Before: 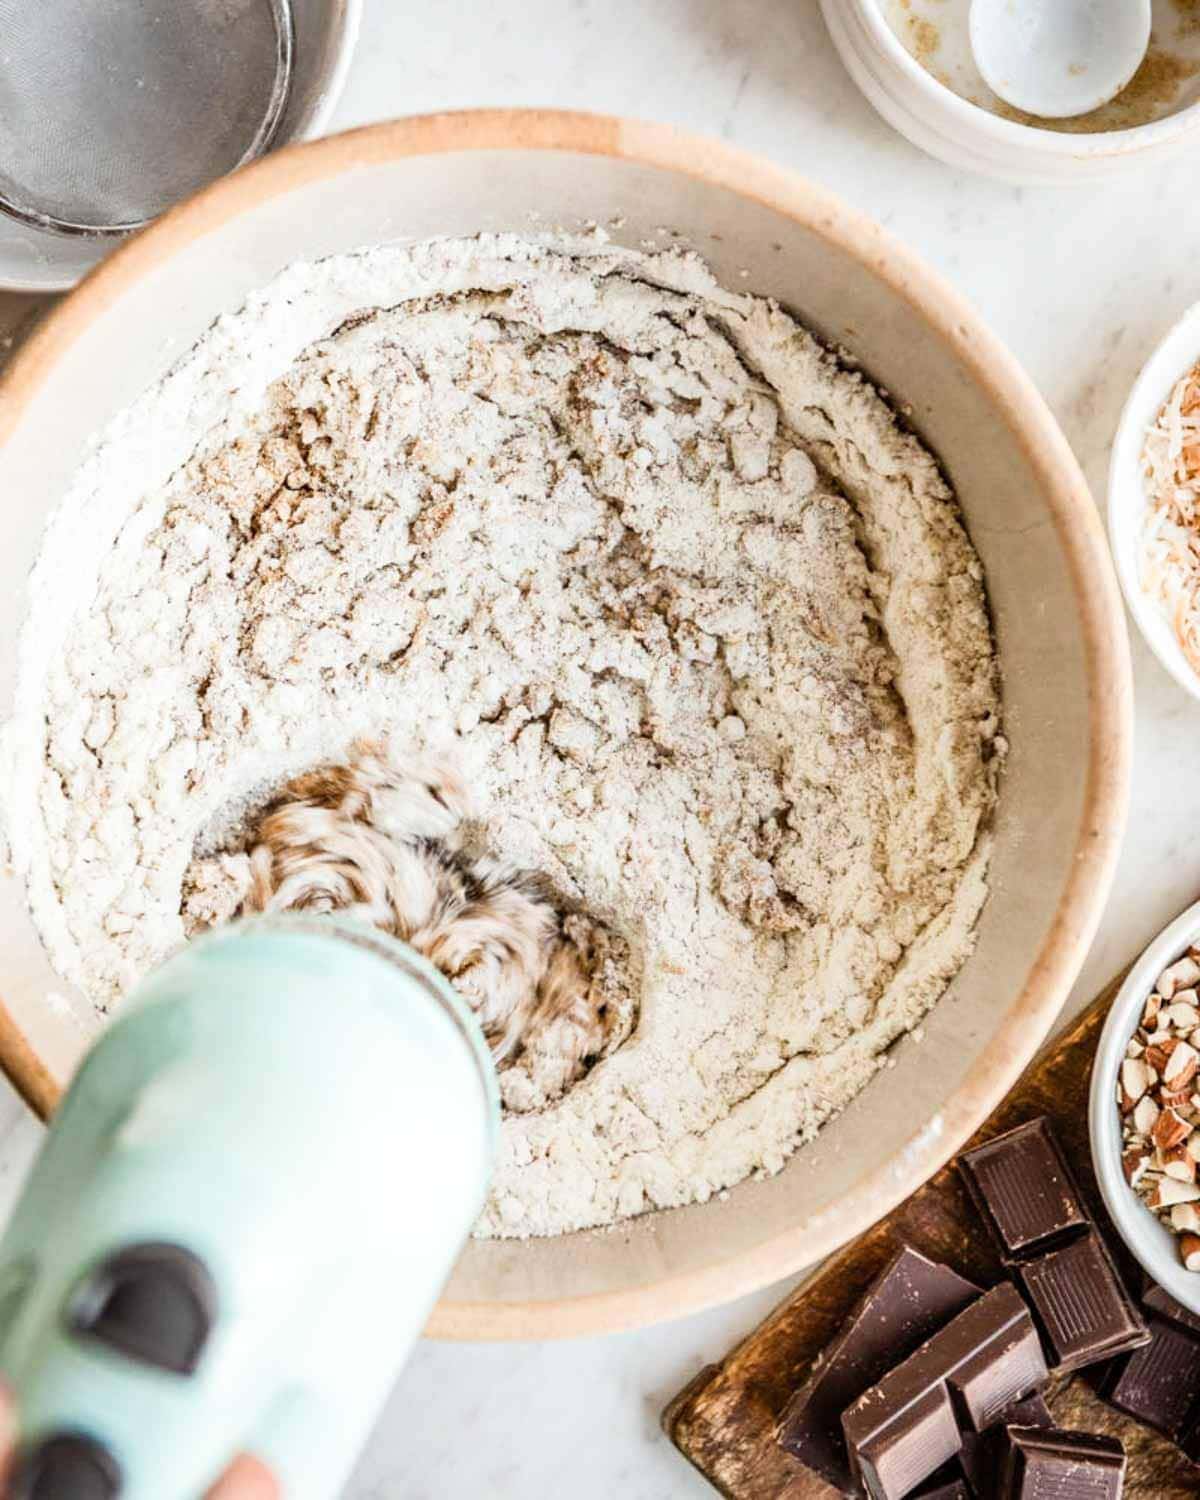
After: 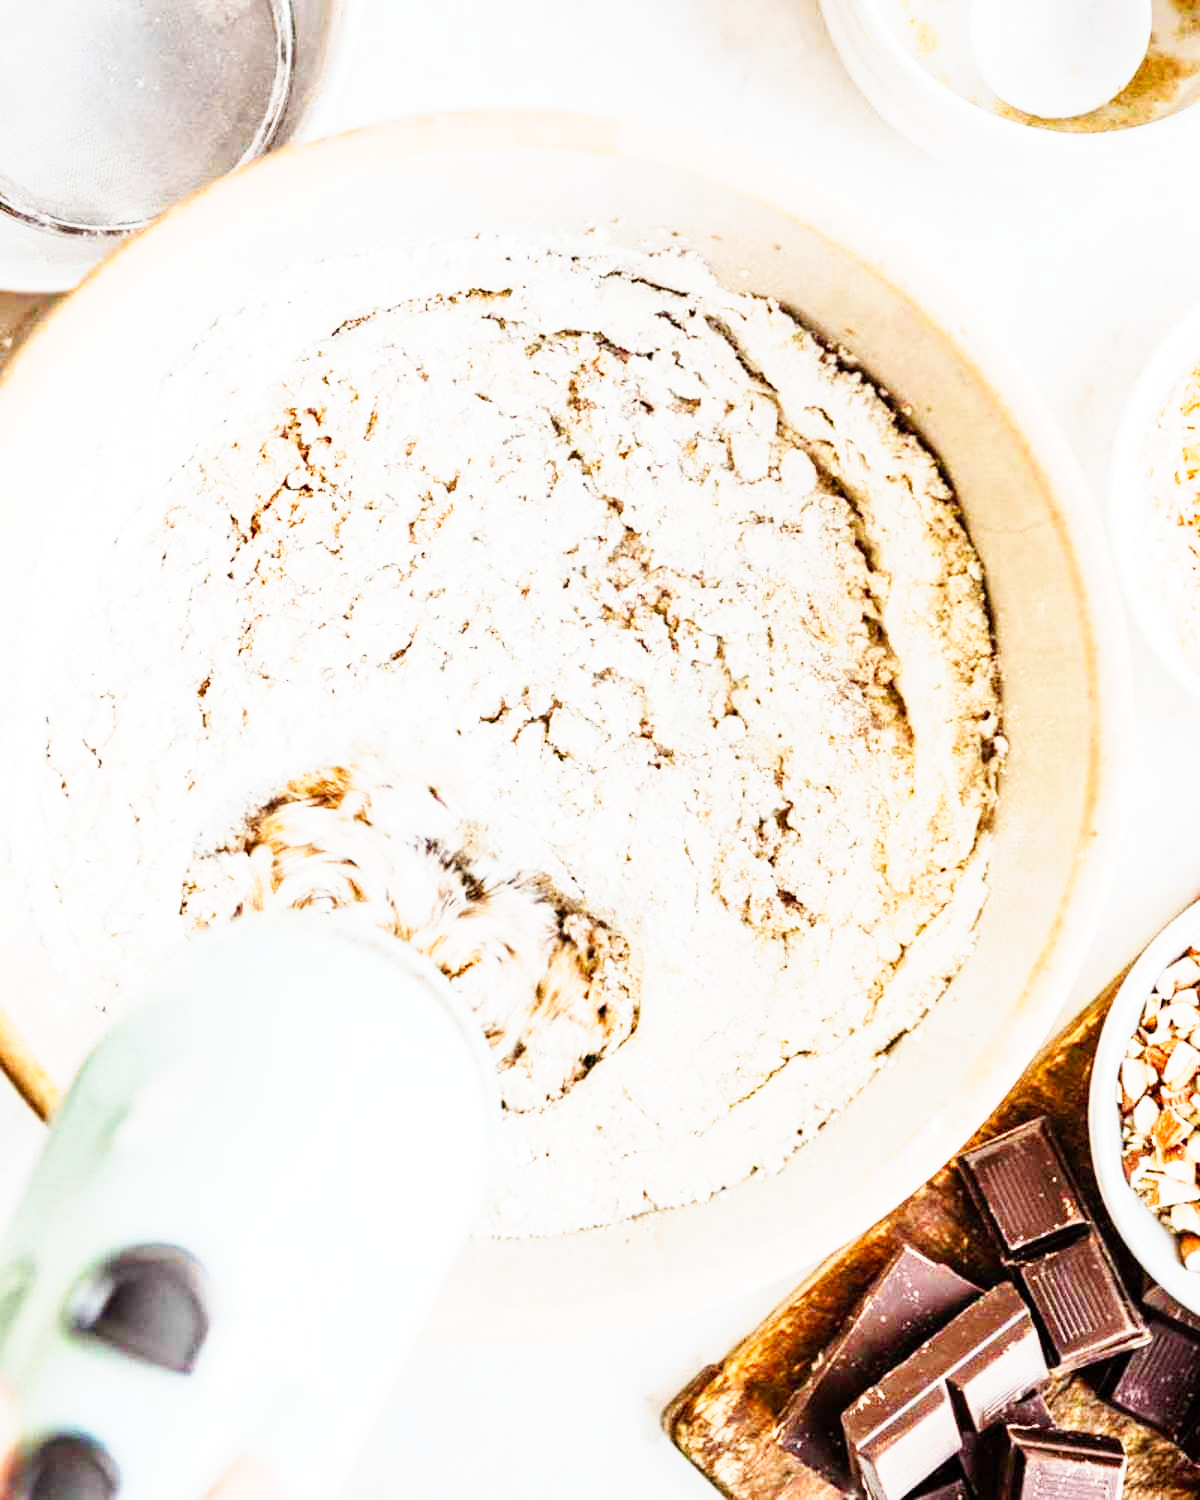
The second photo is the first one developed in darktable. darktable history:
tone curve: curves: ch0 [(0, 0) (0.003, 0.003) (0.011, 0.011) (0.025, 0.026) (0.044, 0.045) (0.069, 0.087) (0.1, 0.141) (0.136, 0.202) (0.177, 0.271) (0.224, 0.357) (0.277, 0.461) (0.335, 0.583) (0.399, 0.685) (0.468, 0.782) (0.543, 0.867) (0.623, 0.927) (0.709, 0.96) (0.801, 0.975) (0.898, 0.987) (1, 1)], preserve colors none
